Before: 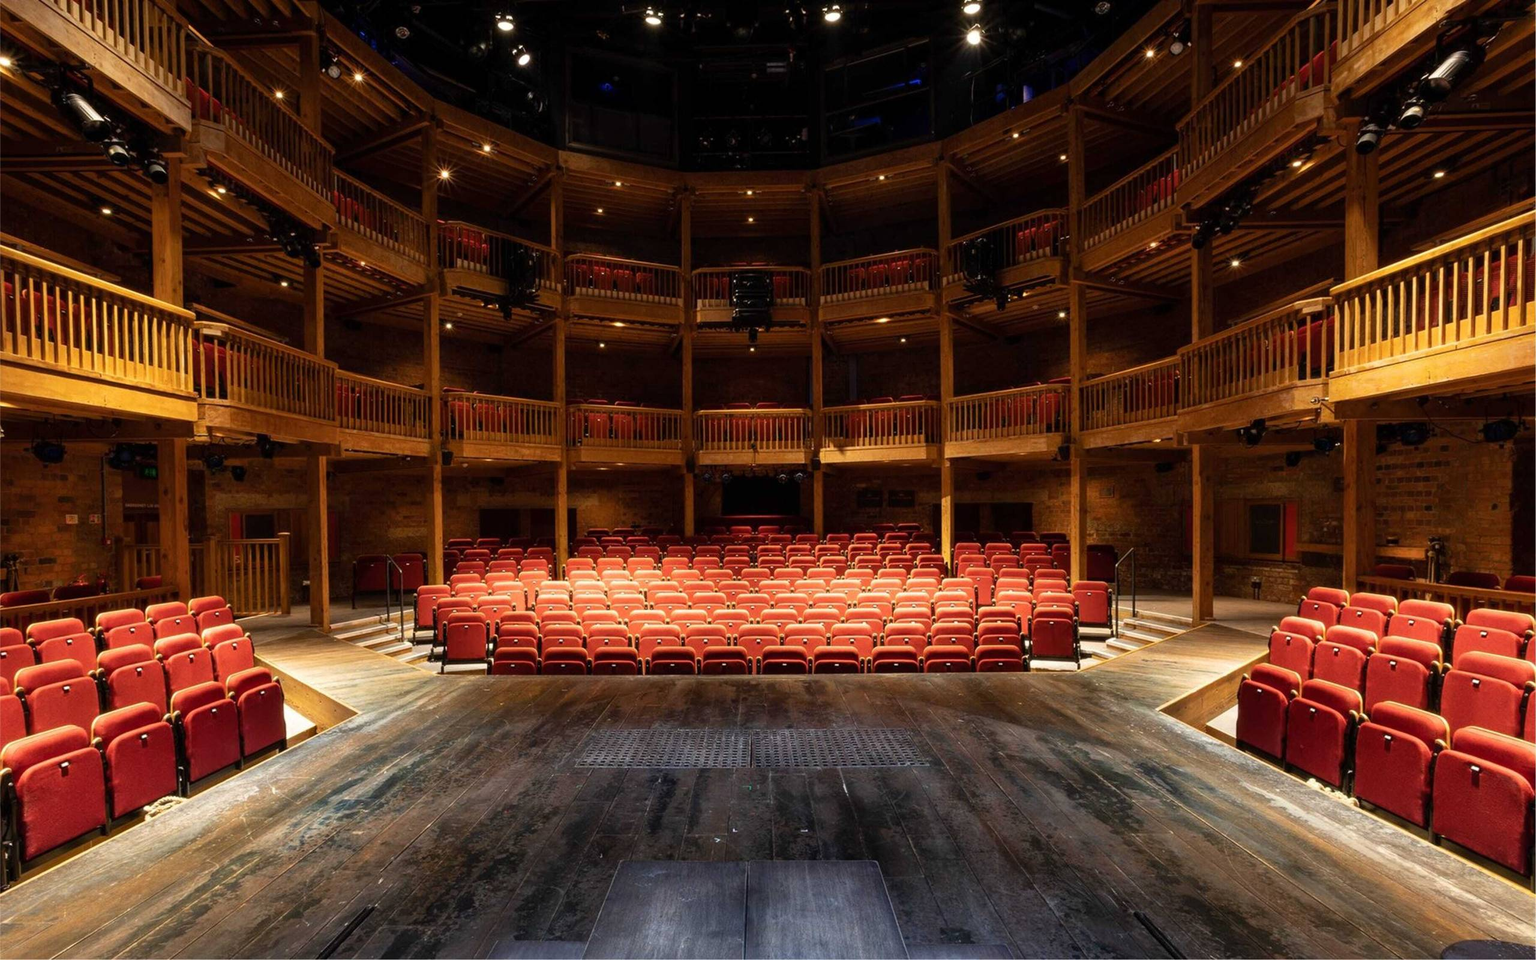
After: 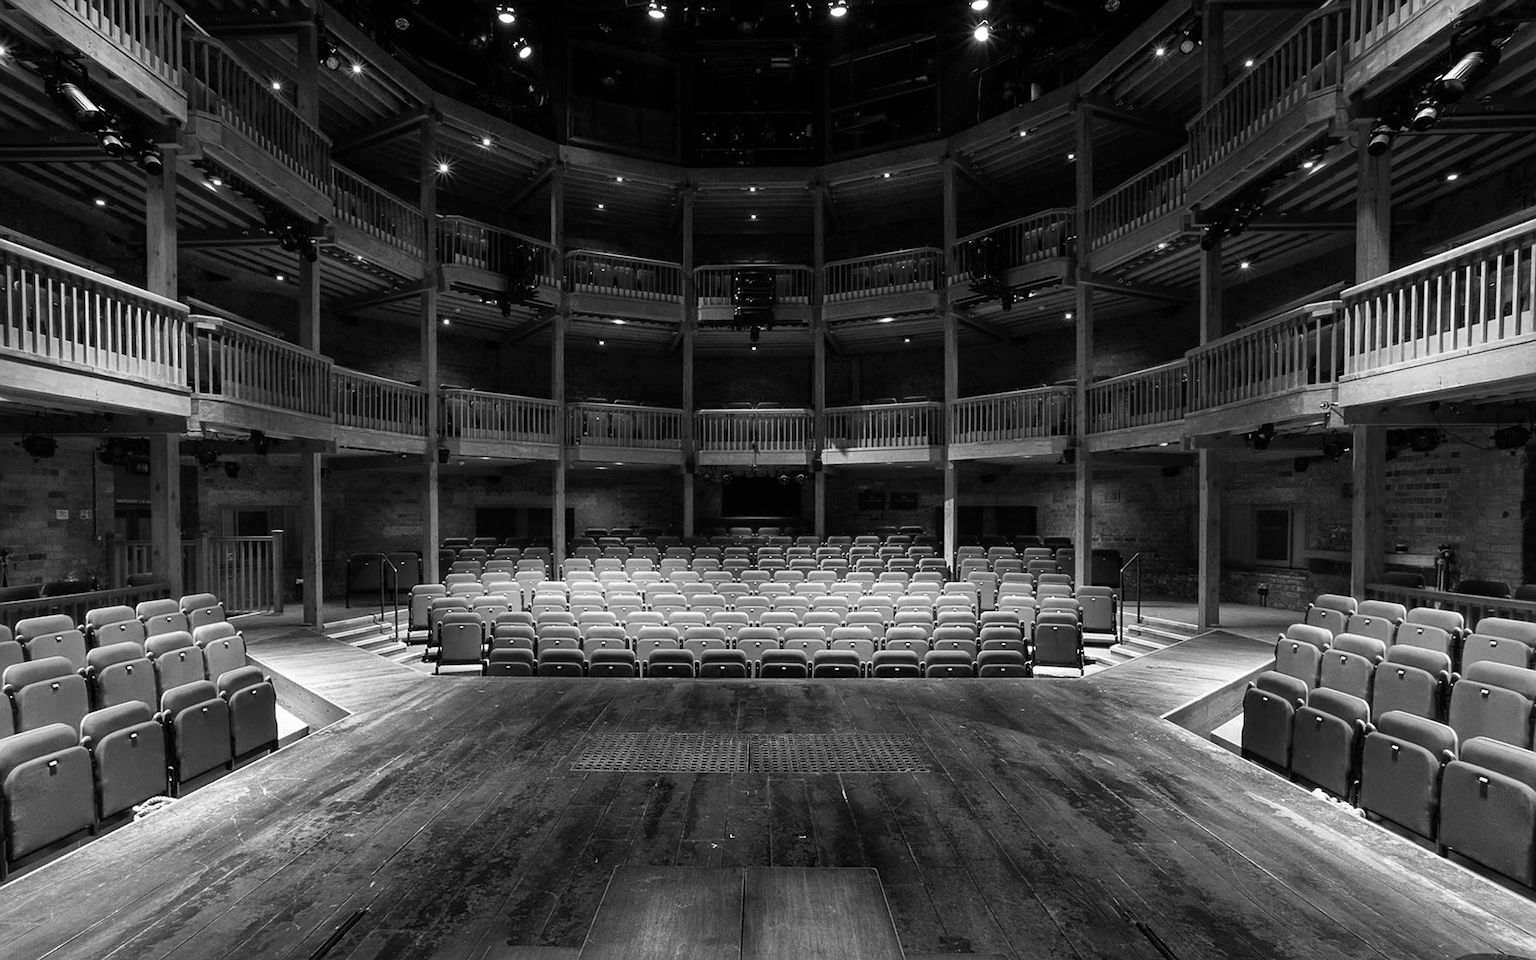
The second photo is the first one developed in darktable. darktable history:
sharpen: on, module defaults
crop and rotate: angle -0.5°
tone equalizer: on, module defaults
velvia: on, module defaults
monochrome: on, module defaults
color balance rgb: linear chroma grading › global chroma -16.06%, perceptual saturation grading › global saturation -32.85%, global vibrance -23.56%
